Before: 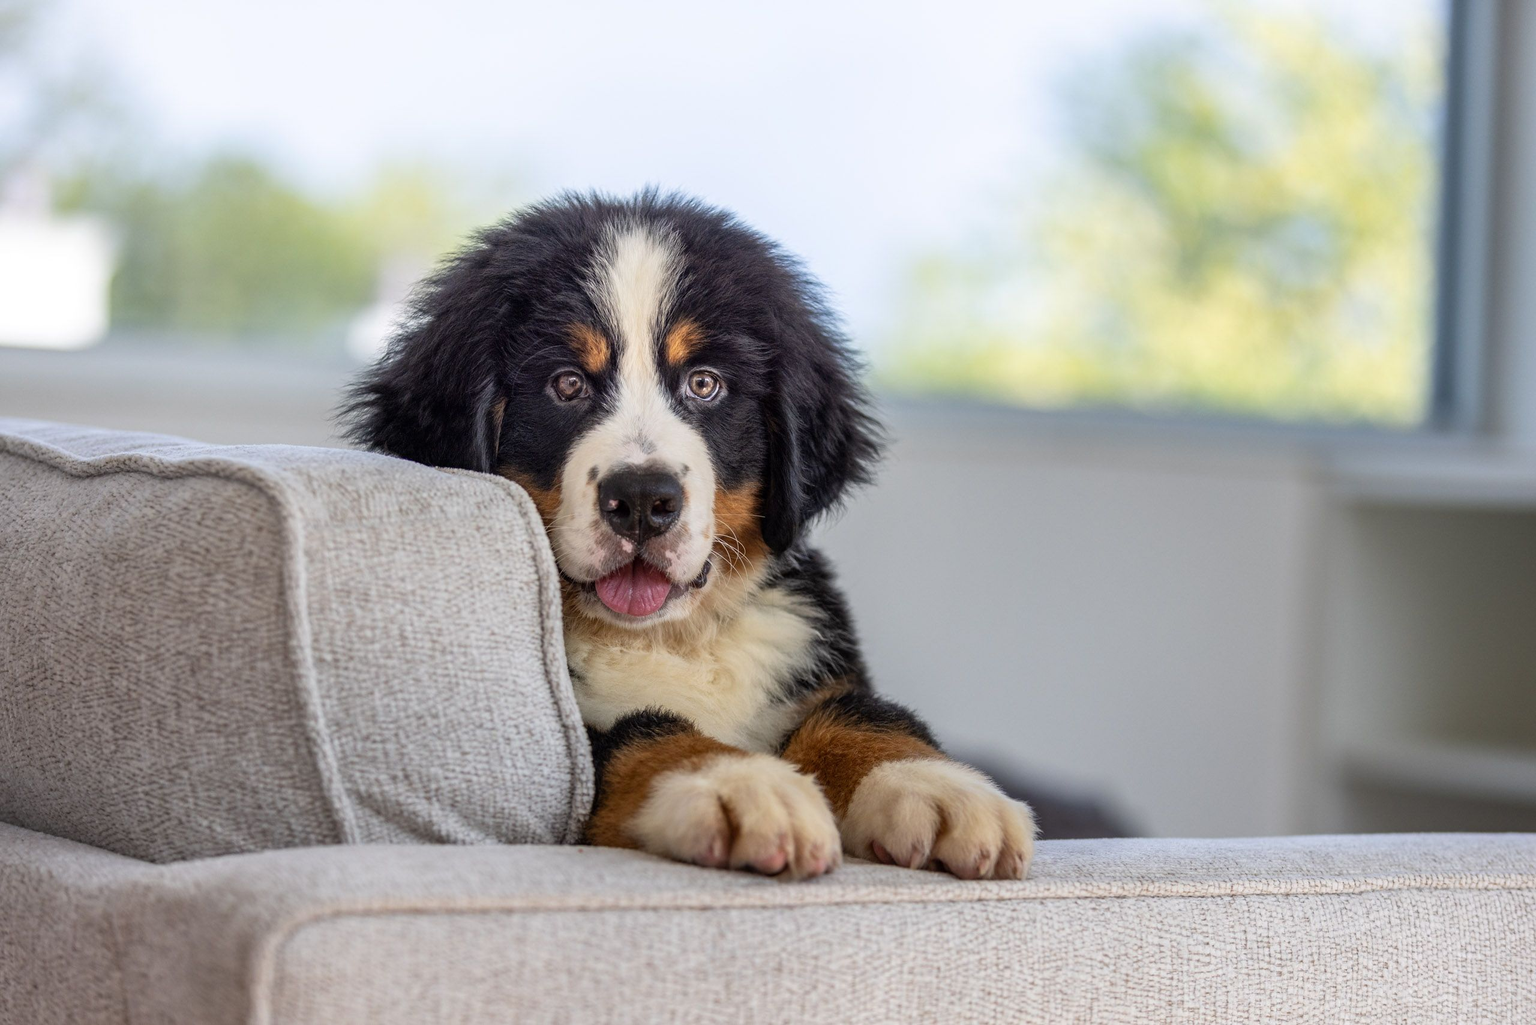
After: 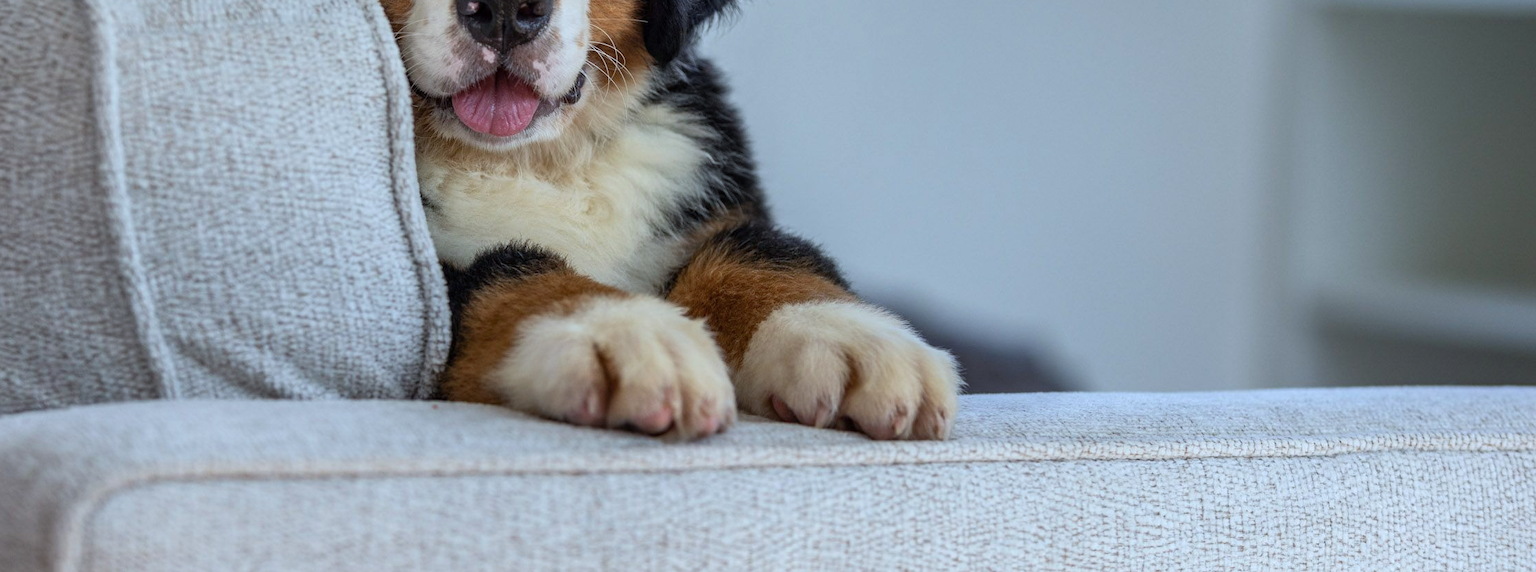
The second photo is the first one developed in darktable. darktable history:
crop and rotate: left 13.264%, top 48.682%, bottom 2.822%
color calibration: illuminant F (fluorescent), F source F9 (Cool White Deluxe 4150 K) – high CRI, x 0.373, y 0.373, temperature 4153.87 K
